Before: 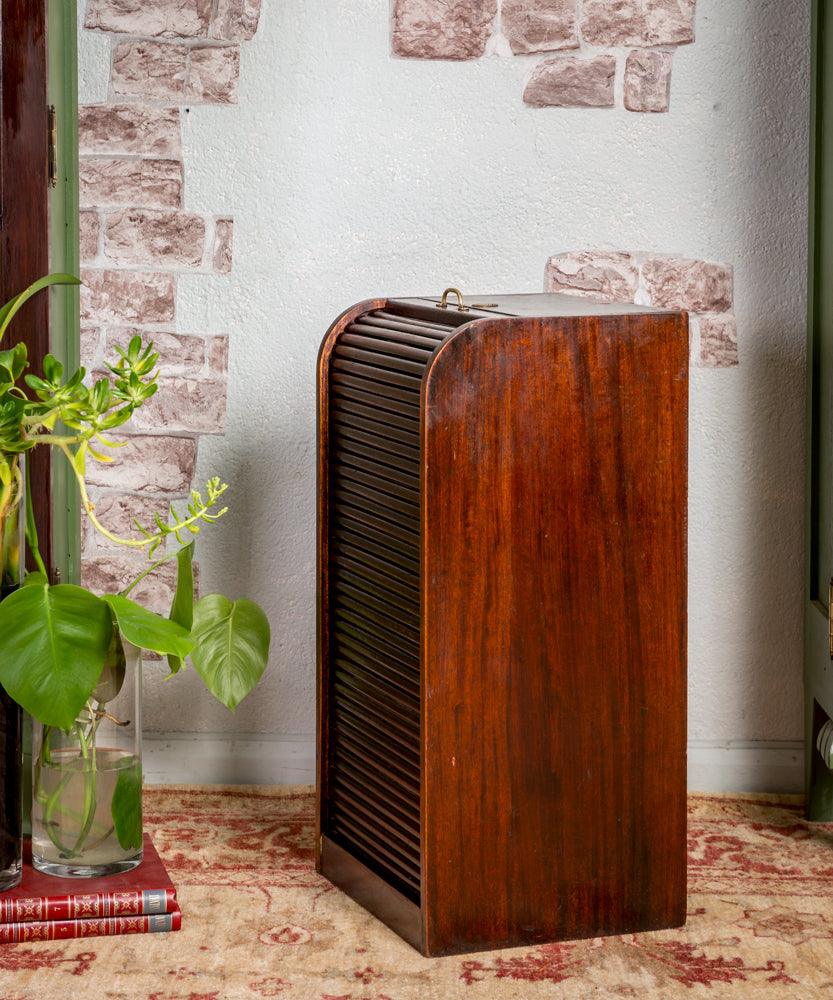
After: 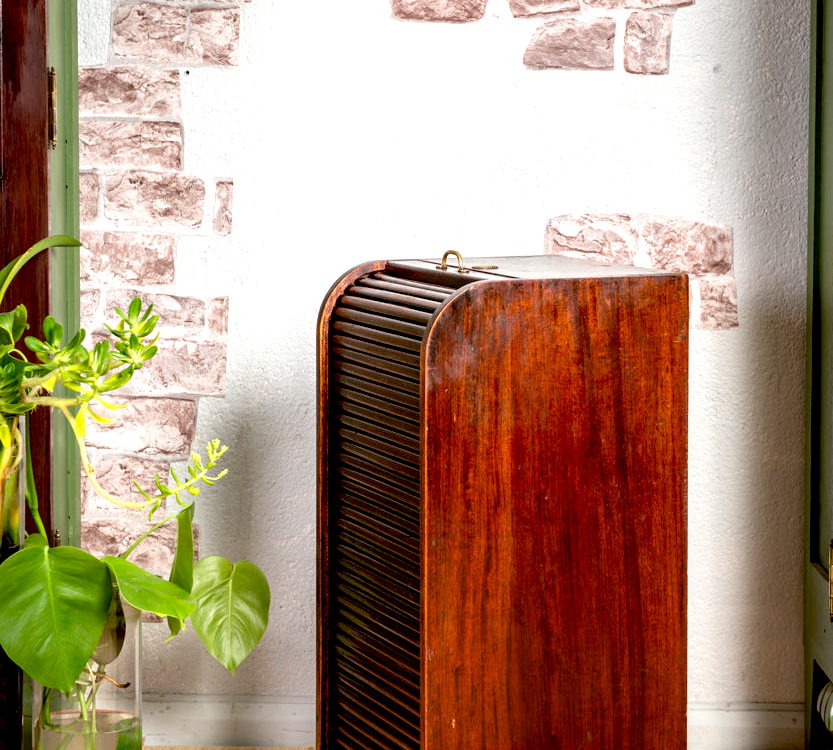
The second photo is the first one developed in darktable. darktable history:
crop: top 3.857%, bottom 21.132%
exposure: black level correction 0.012, exposure 0.7 EV, compensate exposure bias true, compensate highlight preservation false
